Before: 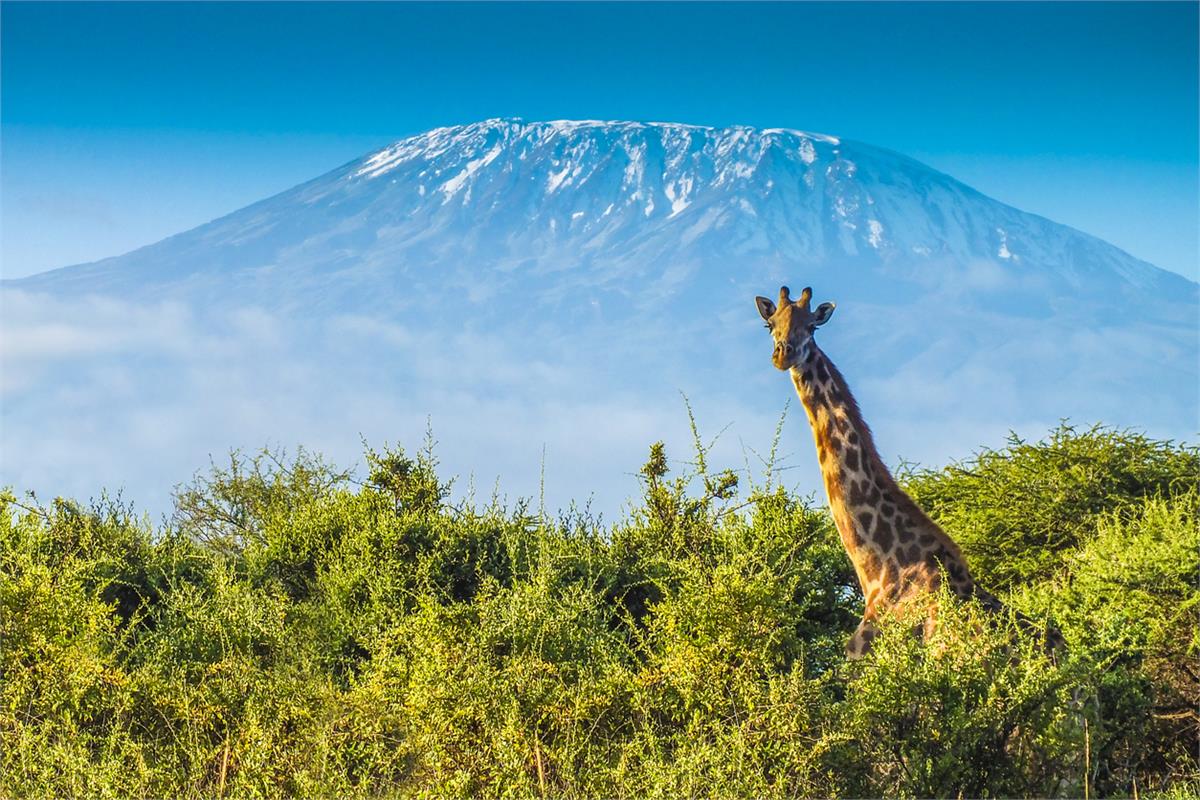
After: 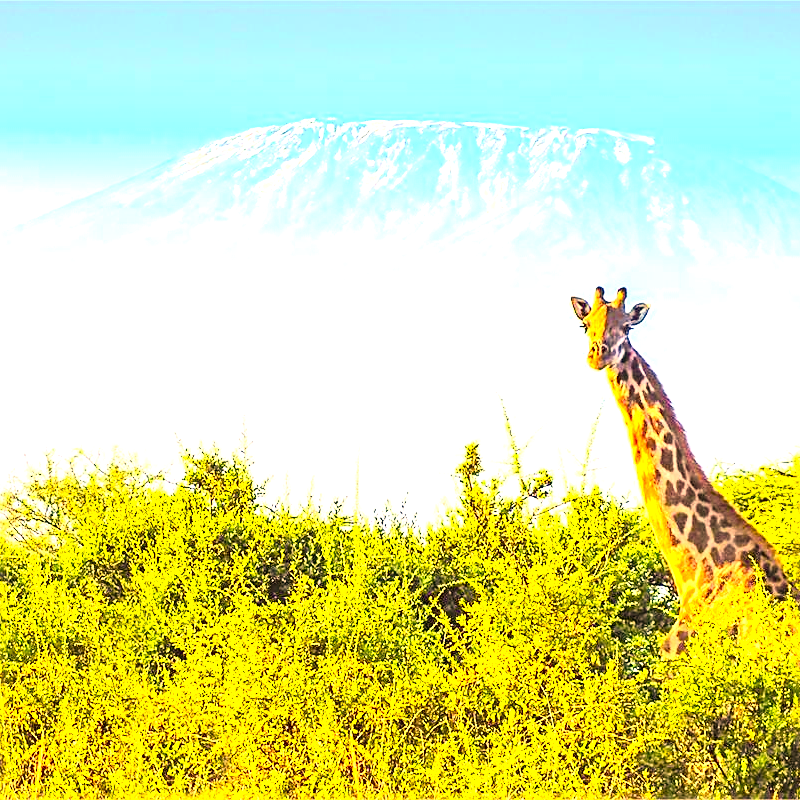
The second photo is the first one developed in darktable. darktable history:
color correction: highlights a* 17.94, highlights b* 35.39, shadows a* 1.48, shadows b* 6.42, saturation 1.01
exposure: exposure 2 EV, compensate highlight preservation false
crop and rotate: left 15.446%, right 17.836%
sharpen: radius 2.543, amount 0.636
tone curve: curves: ch0 [(0, 0) (0.051, 0.027) (0.096, 0.071) (0.241, 0.247) (0.455, 0.52) (0.594, 0.692) (0.715, 0.845) (0.84, 0.936) (1, 1)]; ch1 [(0, 0) (0.1, 0.038) (0.318, 0.243) (0.399, 0.351) (0.478, 0.469) (0.499, 0.499) (0.534, 0.549) (0.565, 0.605) (0.601, 0.644) (0.666, 0.701) (1, 1)]; ch2 [(0, 0) (0.453, 0.45) (0.479, 0.483) (0.504, 0.499) (0.52, 0.508) (0.561, 0.573) (0.592, 0.617) (0.824, 0.815) (1, 1)], color space Lab, independent channels, preserve colors none
